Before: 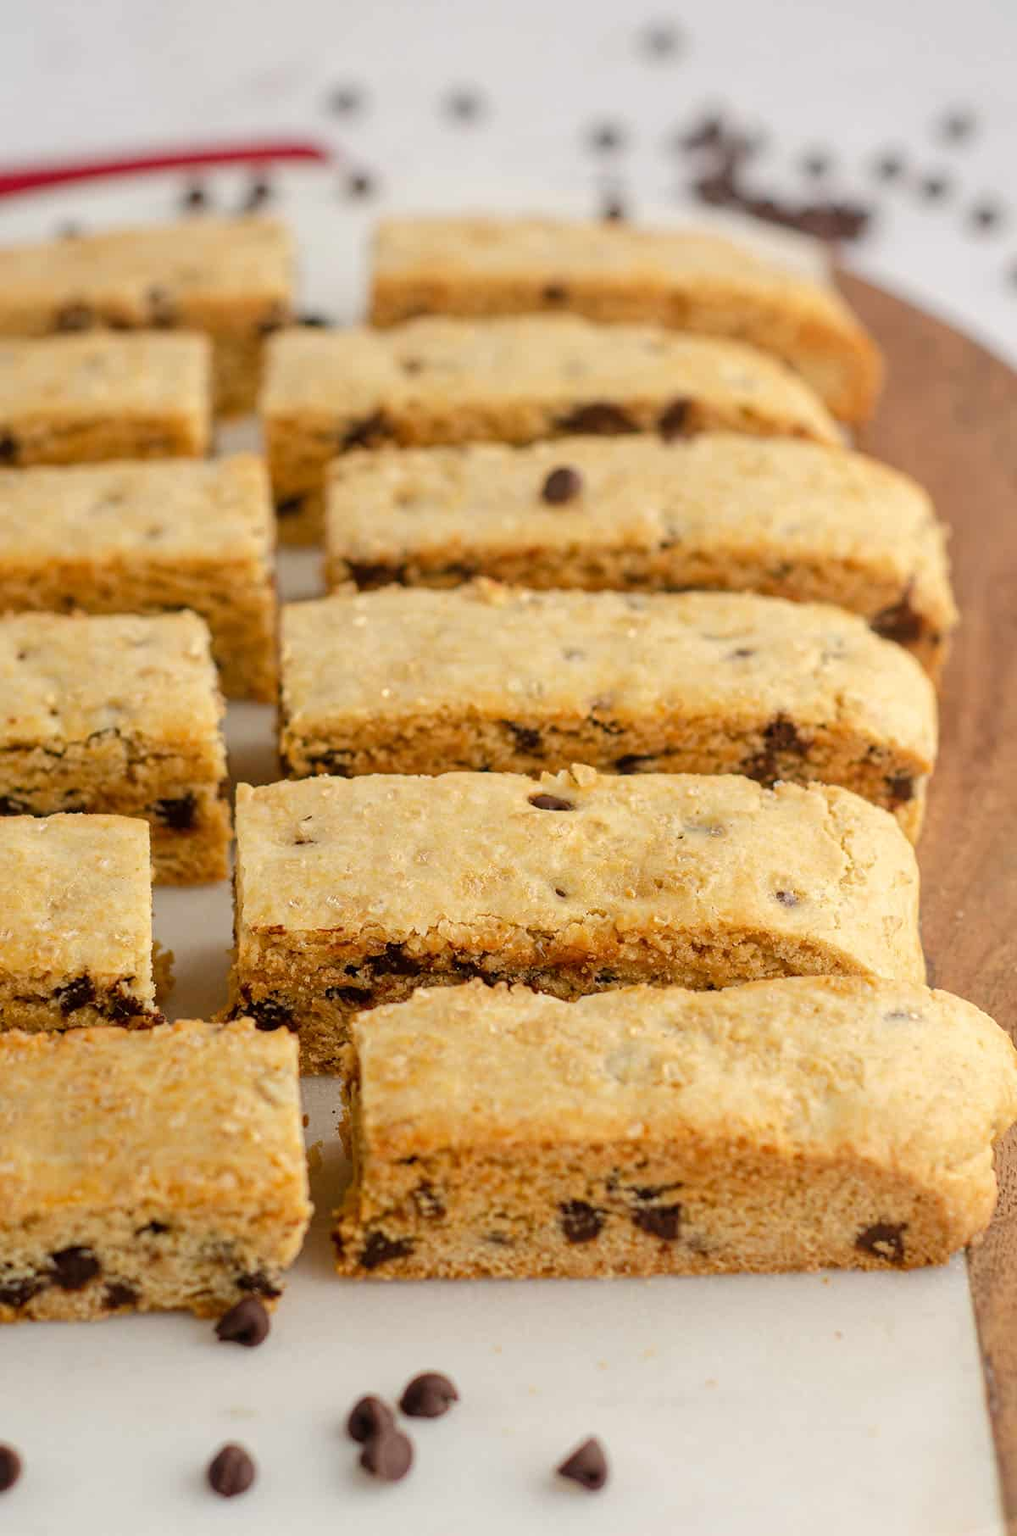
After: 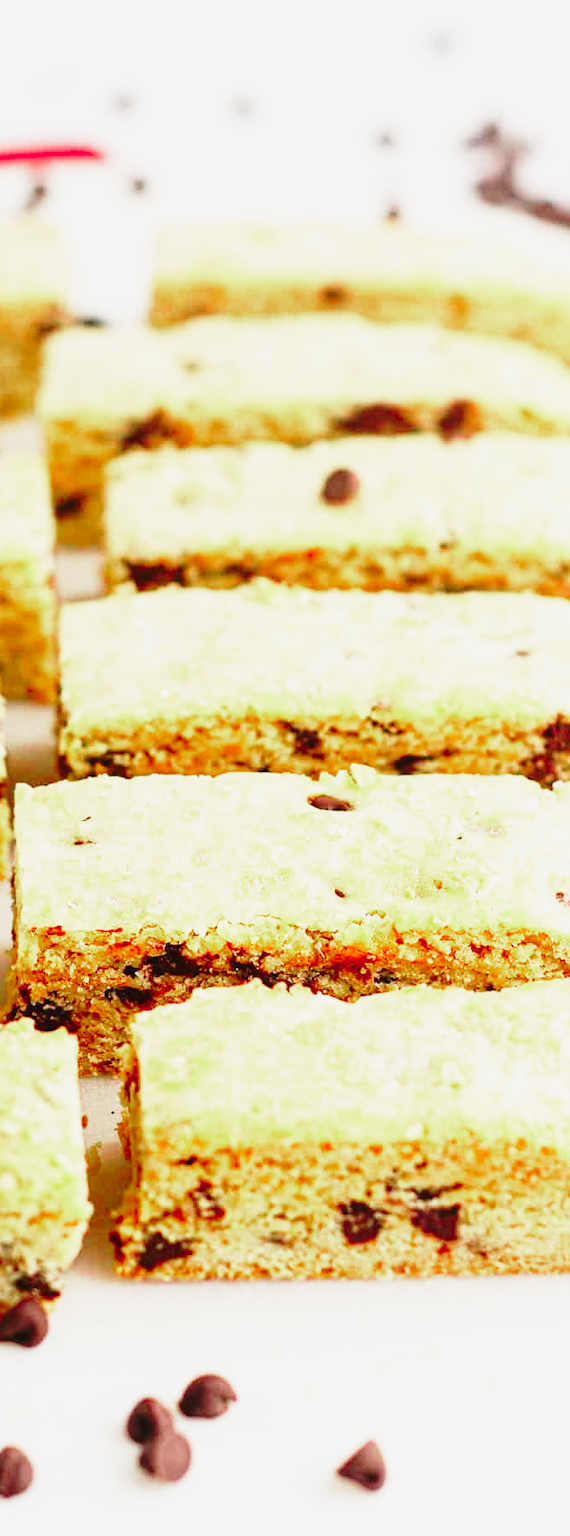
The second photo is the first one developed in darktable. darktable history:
contrast brightness saturation: contrast -0.068, brightness -0.039, saturation -0.11
color zones: curves: ch0 [(0, 0.466) (0.128, 0.466) (0.25, 0.5) (0.375, 0.456) (0.5, 0.5) (0.625, 0.5) (0.737, 0.652) (0.875, 0.5)]; ch1 [(0, 0.603) (0.125, 0.618) (0.261, 0.348) (0.372, 0.353) (0.497, 0.363) (0.611, 0.45) (0.731, 0.427) (0.875, 0.518) (0.998, 0.652)]; ch2 [(0, 0.559) (0.125, 0.451) (0.253, 0.564) (0.37, 0.578) (0.5, 0.466) (0.625, 0.471) (0.731, 0.471) (0.88, 0.485)]
exposure: exposure 0.437 EV, compensate highlight preservation false
base curve: curves: ch0 [(0, 0) (0.026, 0.03) (0.109, 0.232) (0.351, 0.748) (0.669, 0.968) (1, 1)], preserve colors none
crop: left 21.784%, right 22.104%, bottom 0.005%
